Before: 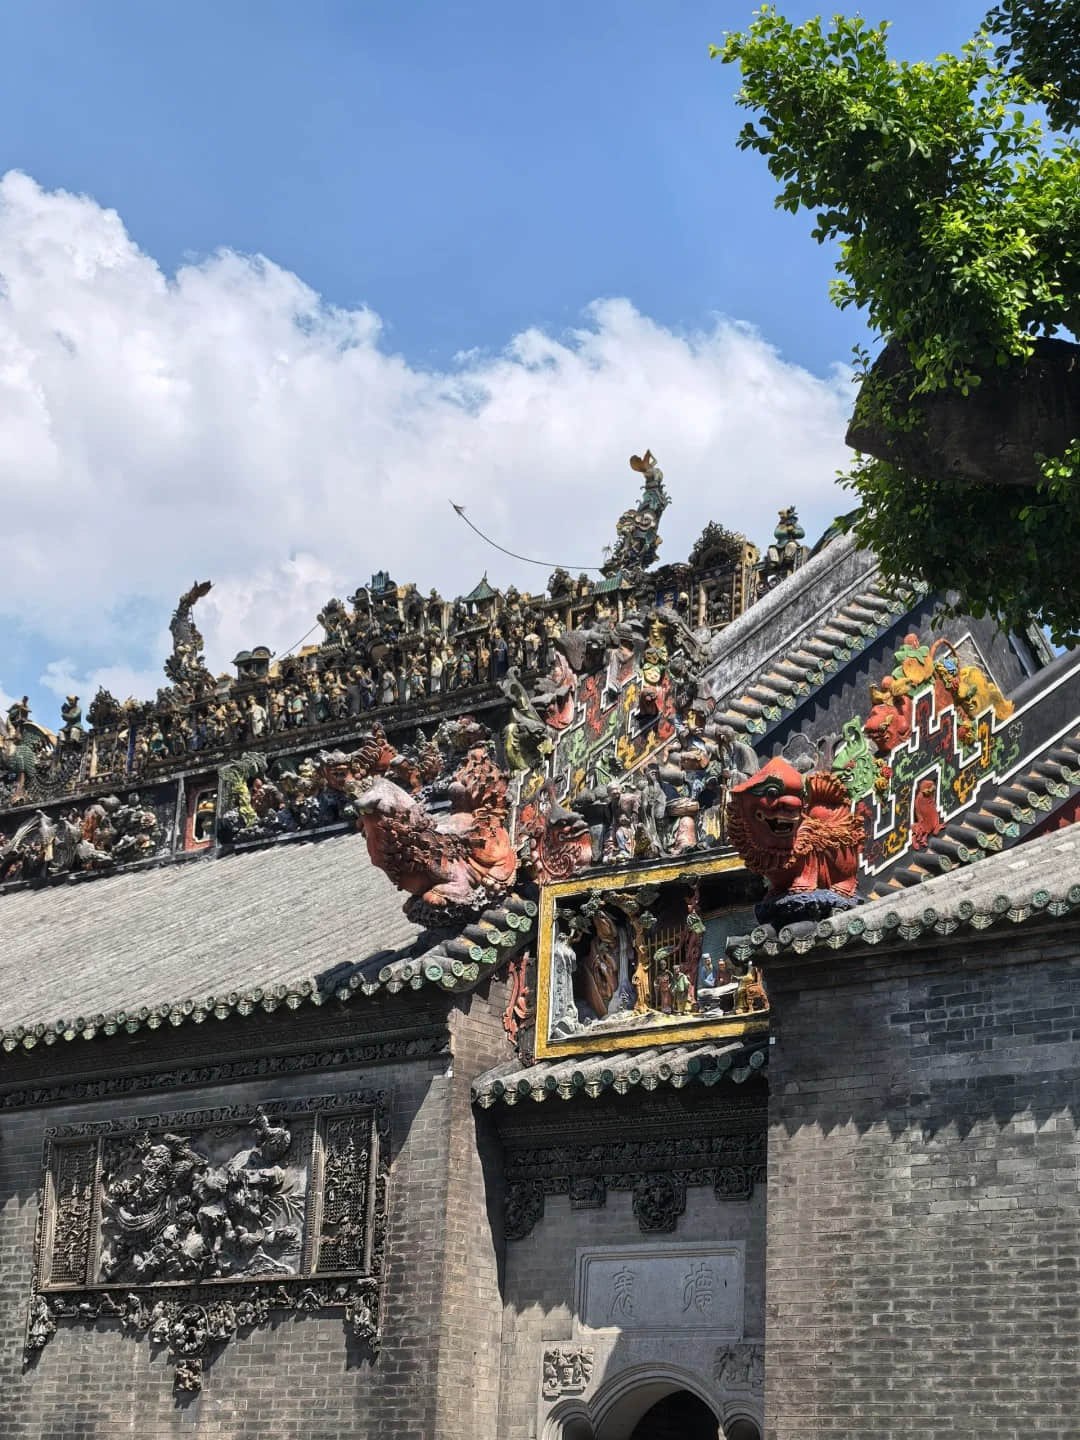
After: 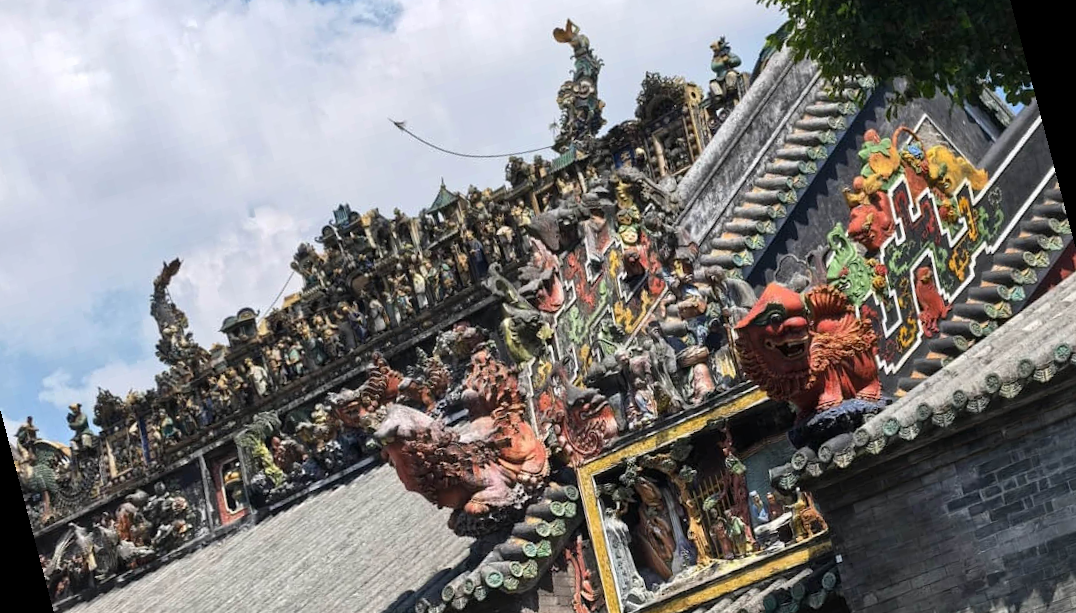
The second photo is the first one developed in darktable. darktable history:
crop and rotate: left 2.991%, top 13.302%, right 1.981%, bottom 12.636%
rotate and perspective: rotation -14.8°, crop left 0.1, crop right 0.903, crop top 0.25, crop bottom 0.748
